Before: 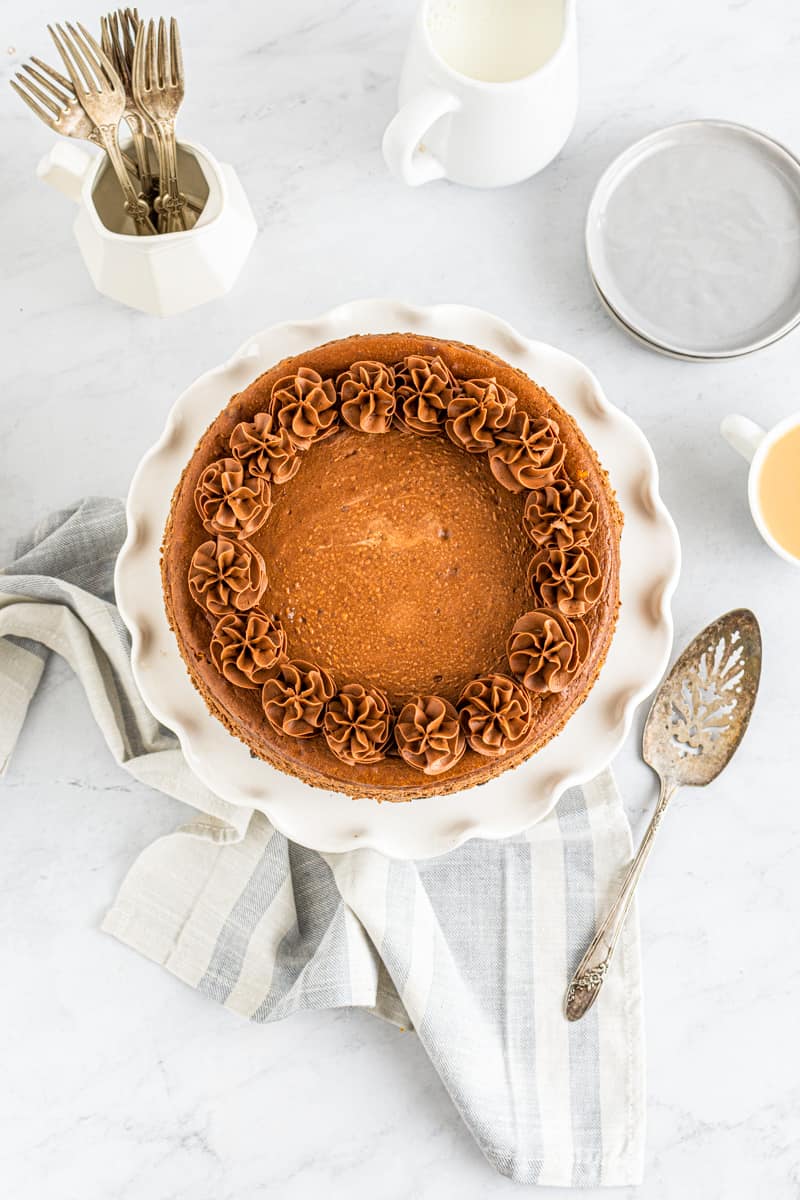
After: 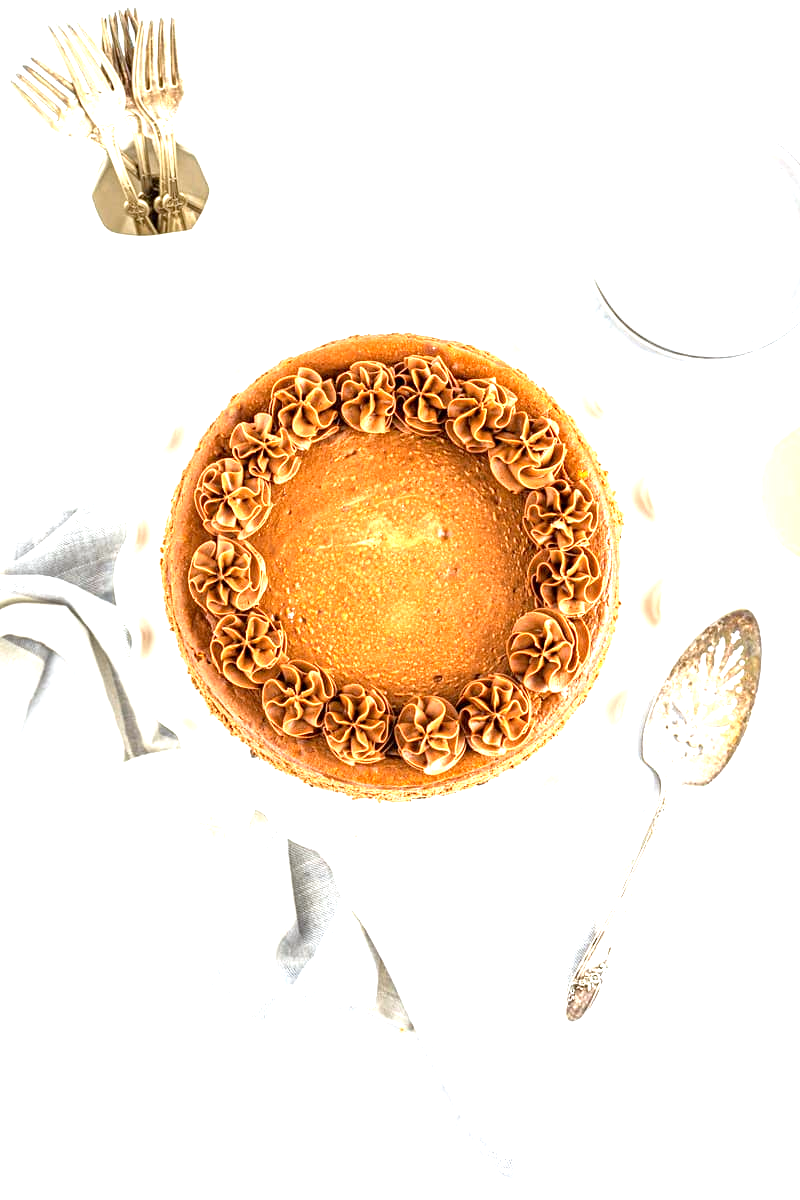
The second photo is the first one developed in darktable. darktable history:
white balance: red 0.983, blue 1.036
exposure: black level correction 0.001, exposure 1.398 EV, compensate exposure bias true, compensate highlight preservation false
